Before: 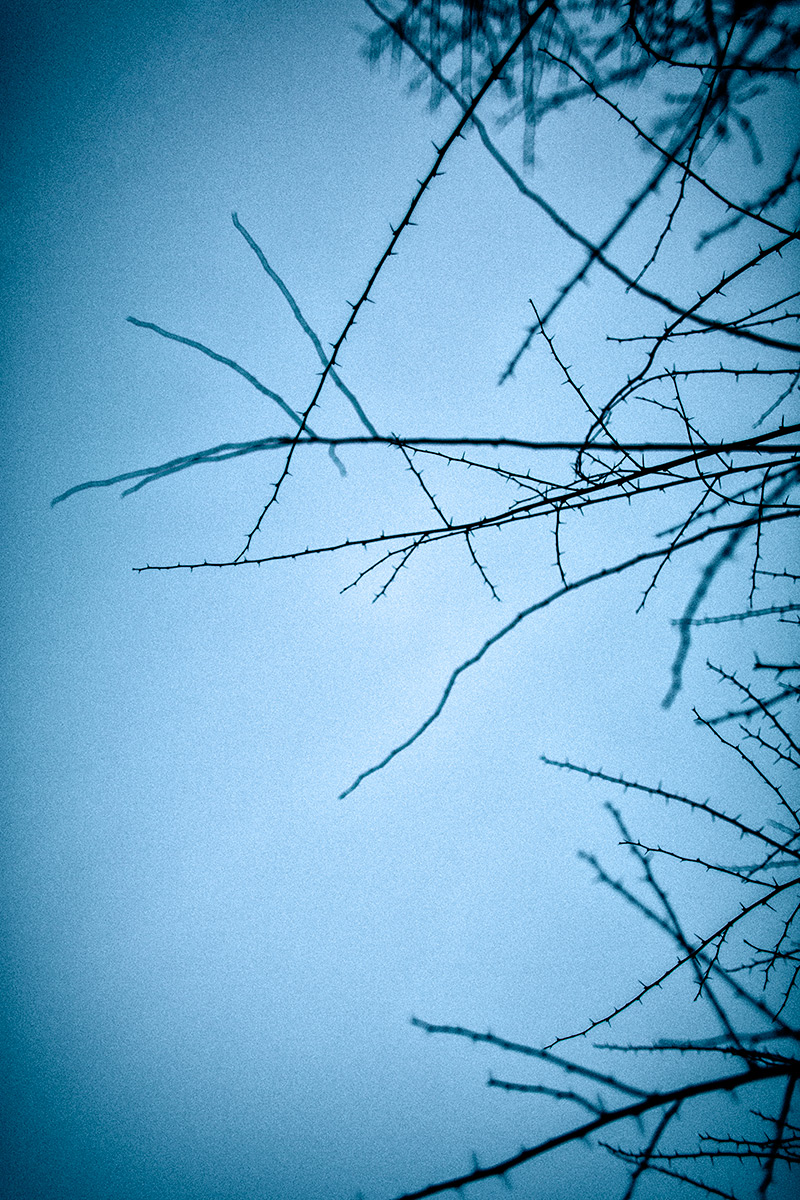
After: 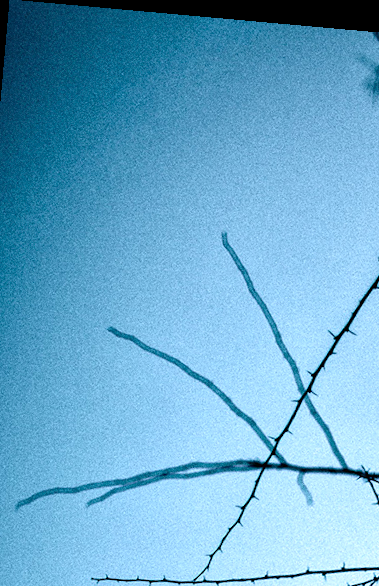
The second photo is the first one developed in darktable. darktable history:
grain: on, module defaults
exposure: exposure 0.29 EV, compensate highlight preservation false
crop and rotate: left 10.817%, top 0.062%, right 47.194%, bottom 53.626%
rotate and perspective: rotation 5.12°, automatic cropping off
